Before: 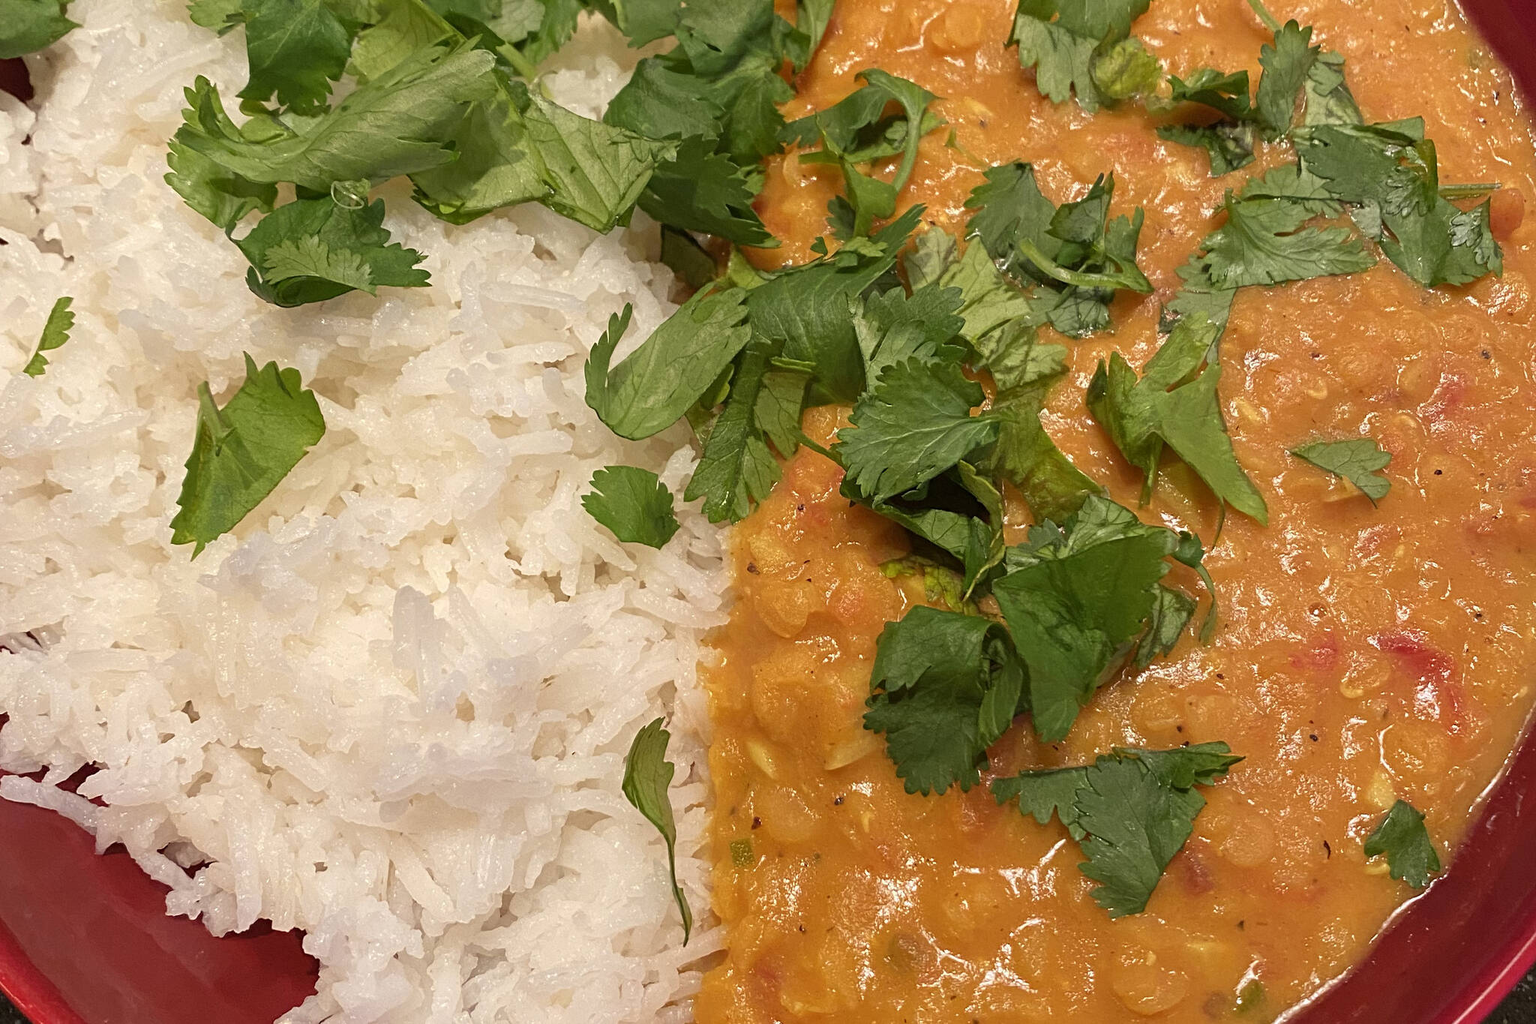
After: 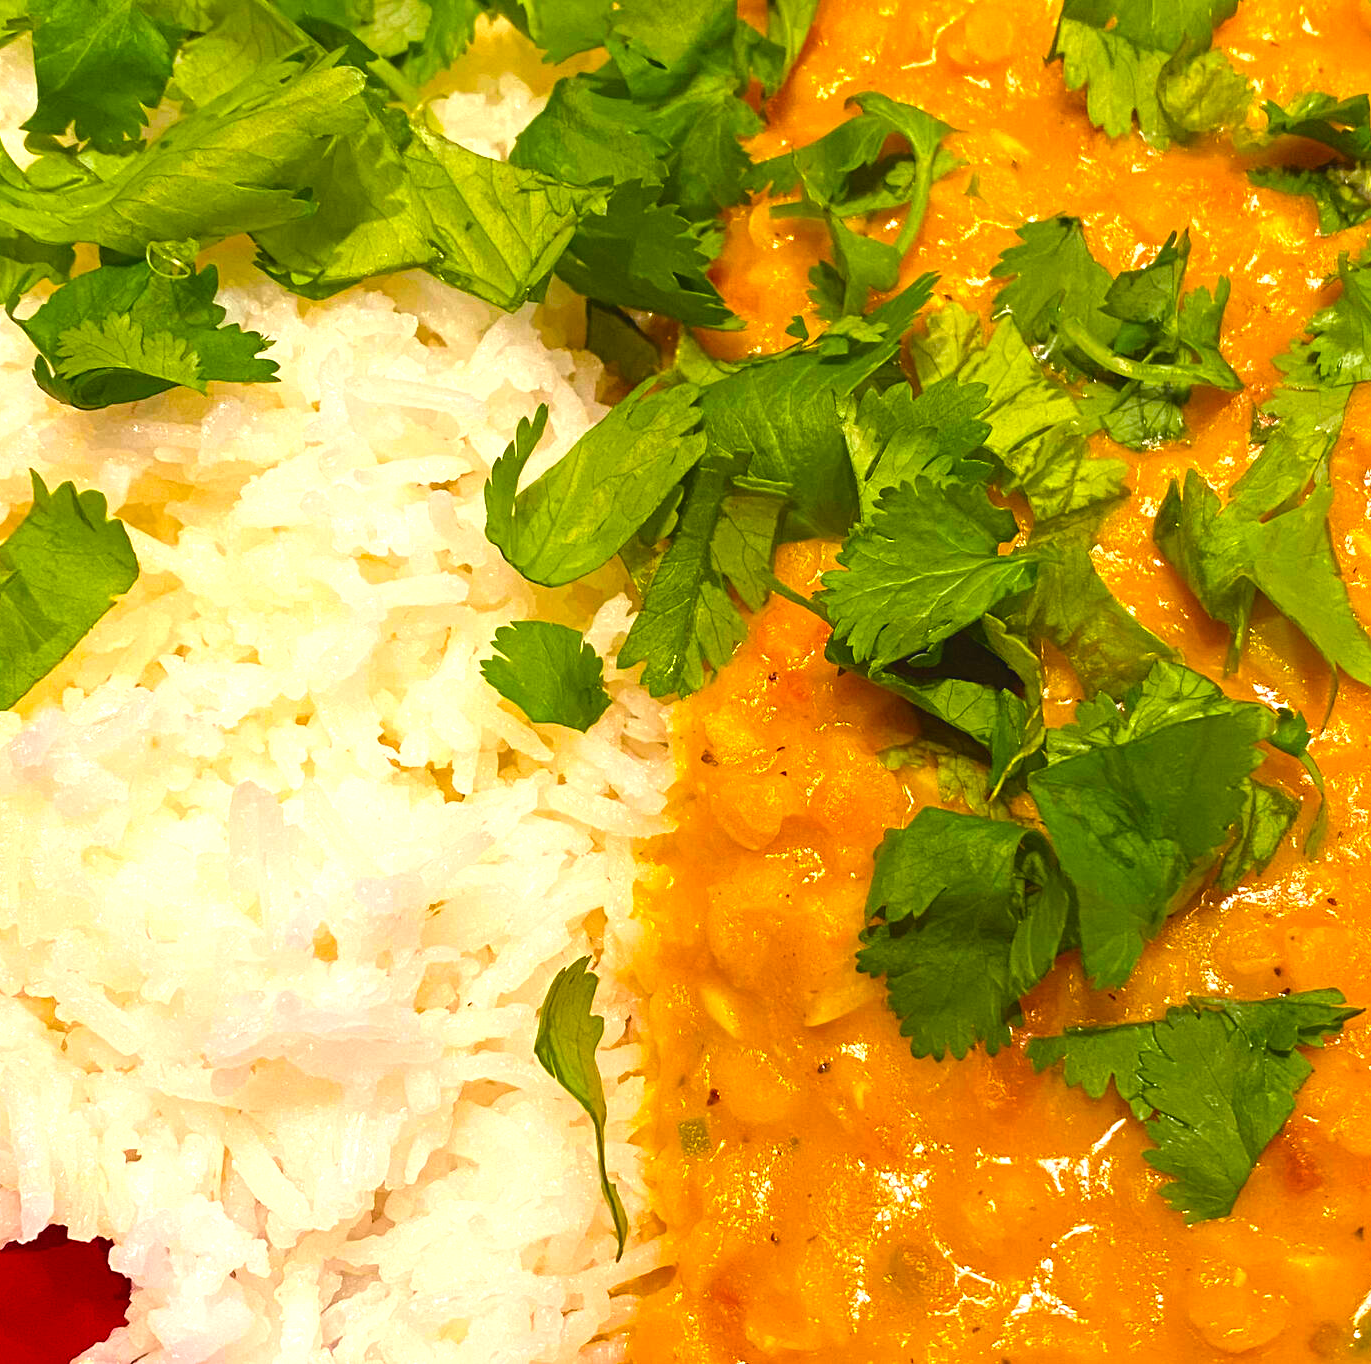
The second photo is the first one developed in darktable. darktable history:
exposure: exposure 0.769 EV, compensate exposure bias true, compensate highlight preservation false
crop and rotate: left 14.443%, right 18.602%
color balance rgb: power › hue 329.36°, global offset › luminance 0.475%, global offset › hue 168.6°, linear chroma grading › global chroma 15.363%, perceptual saturation grading › global saturation 31.327%, global vibrance 30.583%
